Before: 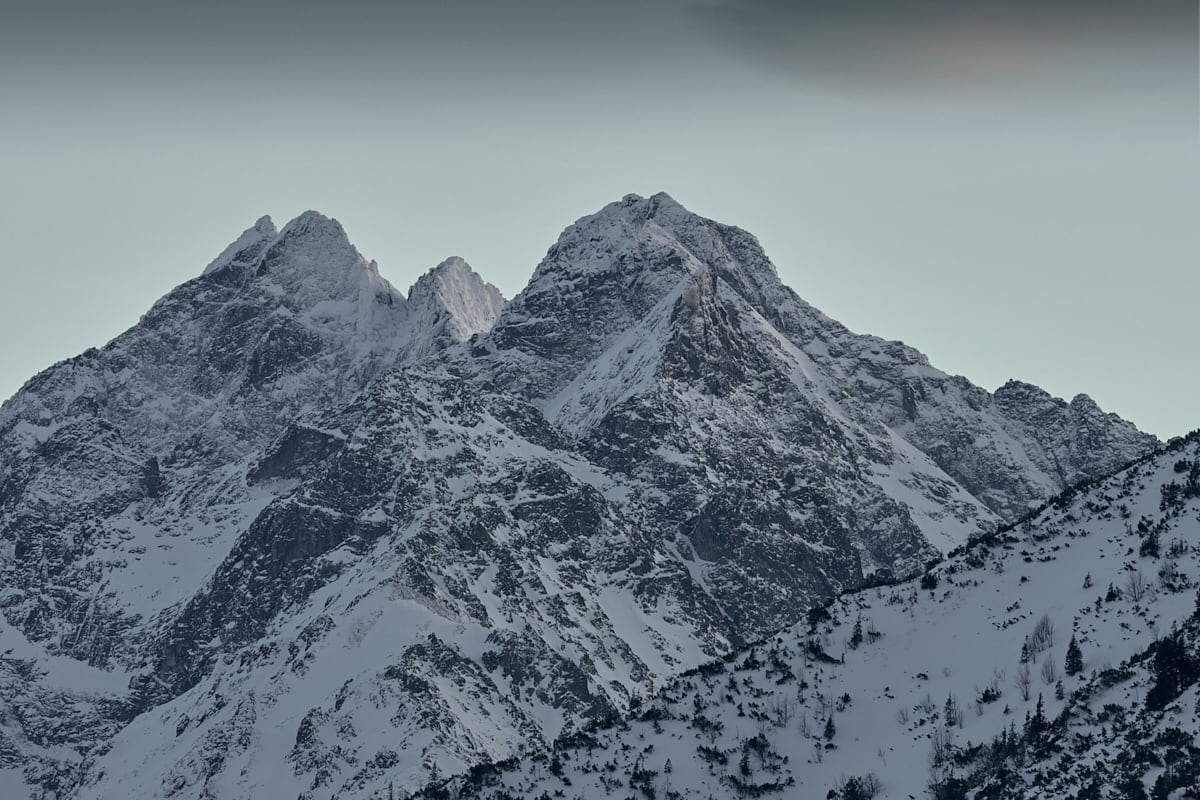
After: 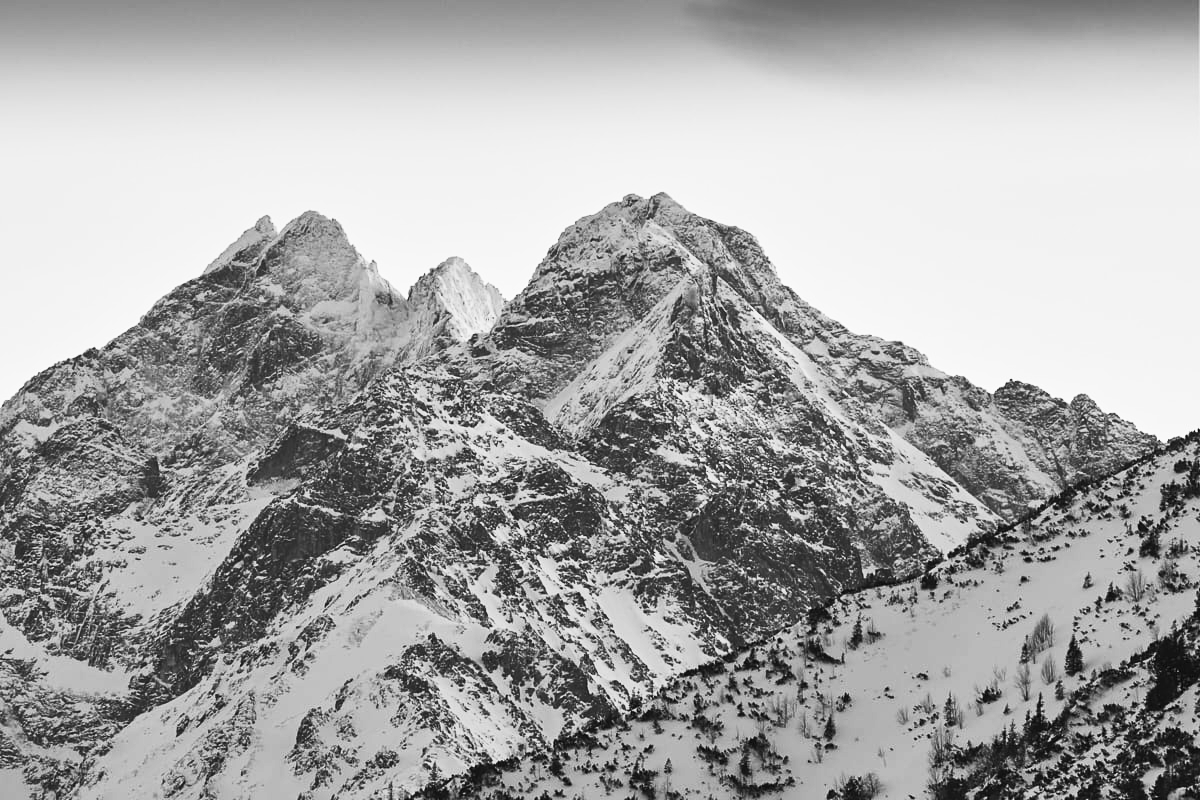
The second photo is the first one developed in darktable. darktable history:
color correction: saturation 0.57
color balance rgb: shadows lift › chroma 11.71%, shadows lift › hue 133.46°, highlights gain › chroma 4%, highlights gain › hue 200.2°, perceptual saturation grading › global saturation 18.05%
contrast brightness saturation: contrast 0.53, brightness 0.47, saturation -1
